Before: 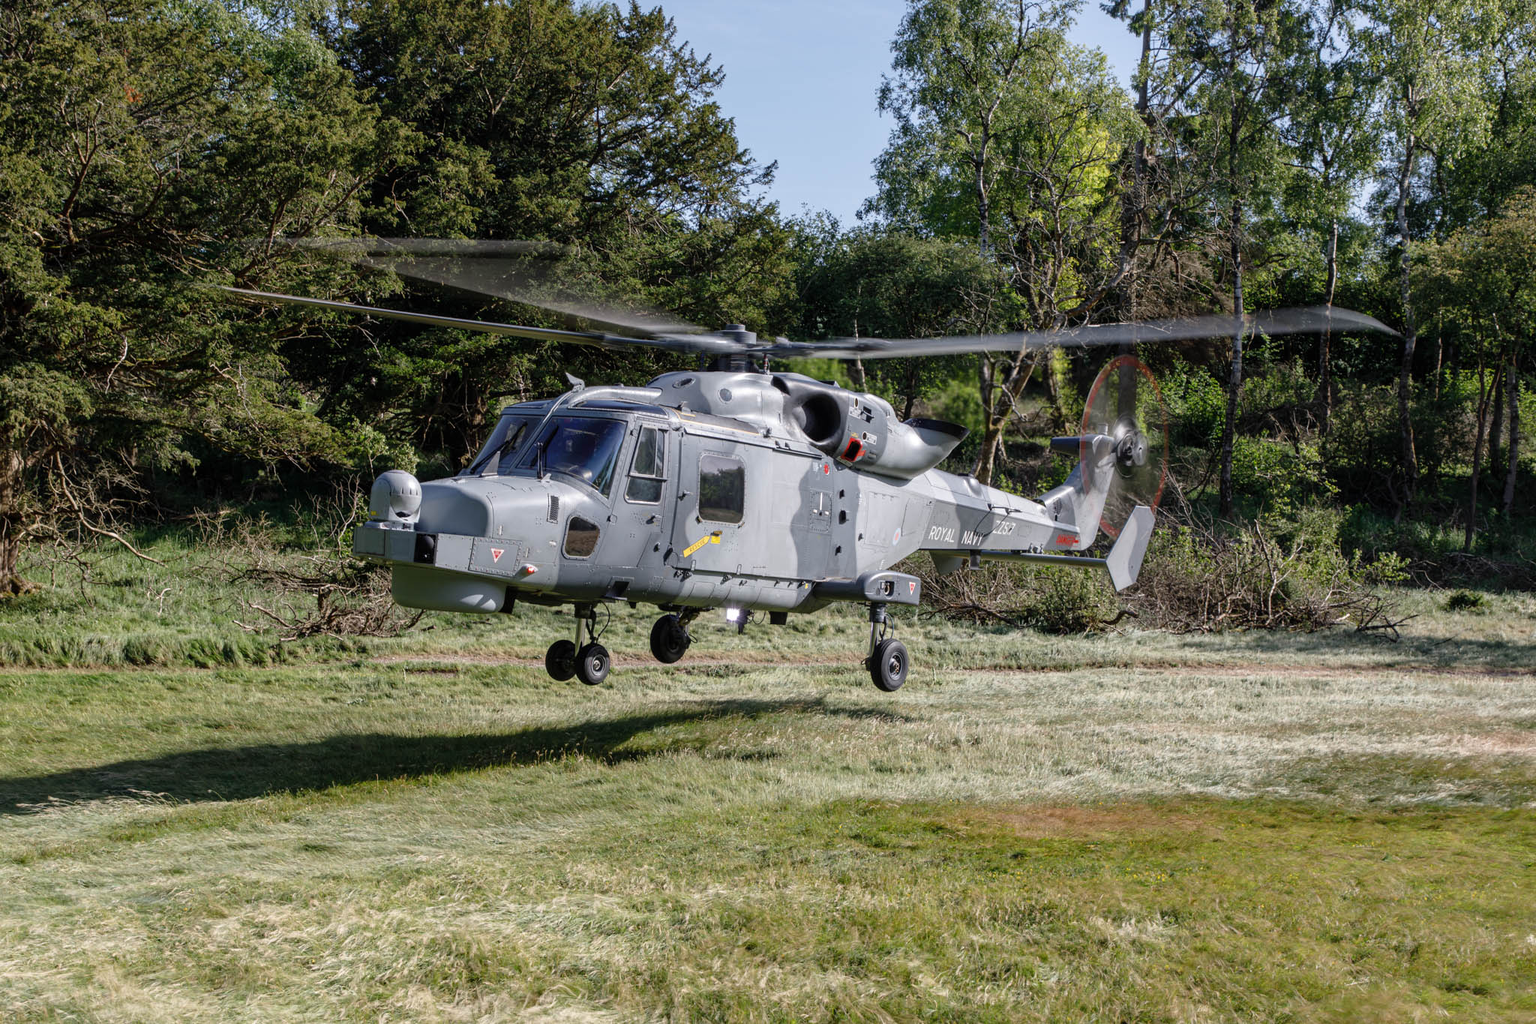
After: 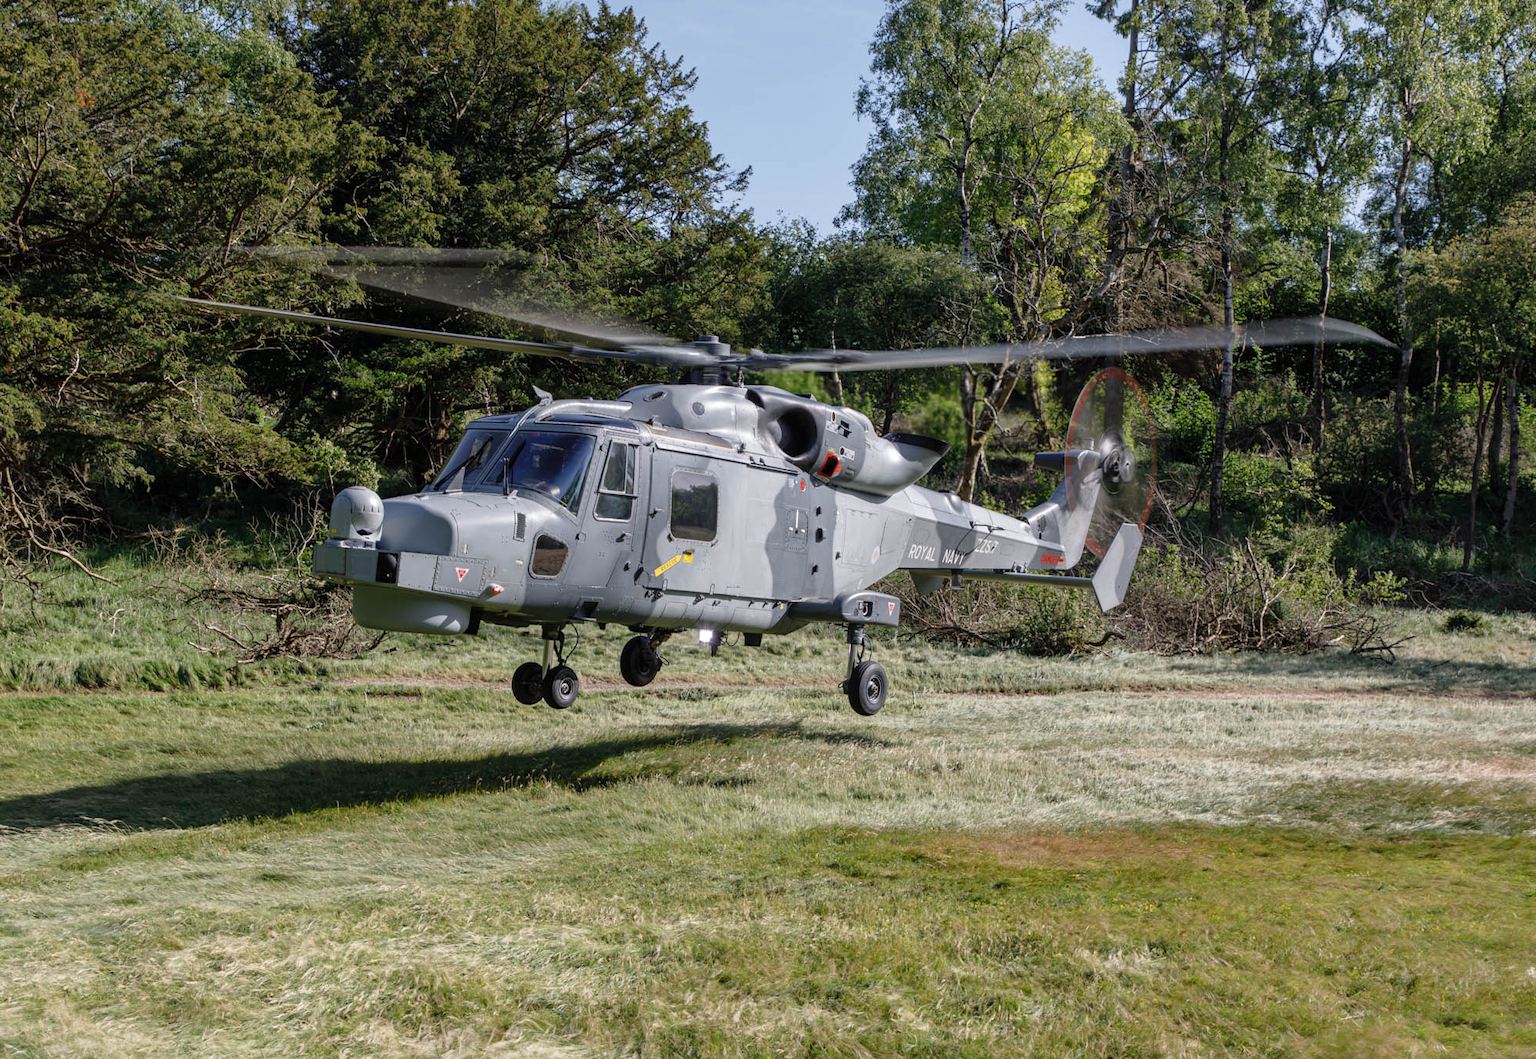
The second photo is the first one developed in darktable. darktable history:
crop and rotate: left 3.338%
shadows and highlights: shadows 25.74, highlights -25.58, highlights color adjustment 39.55%
